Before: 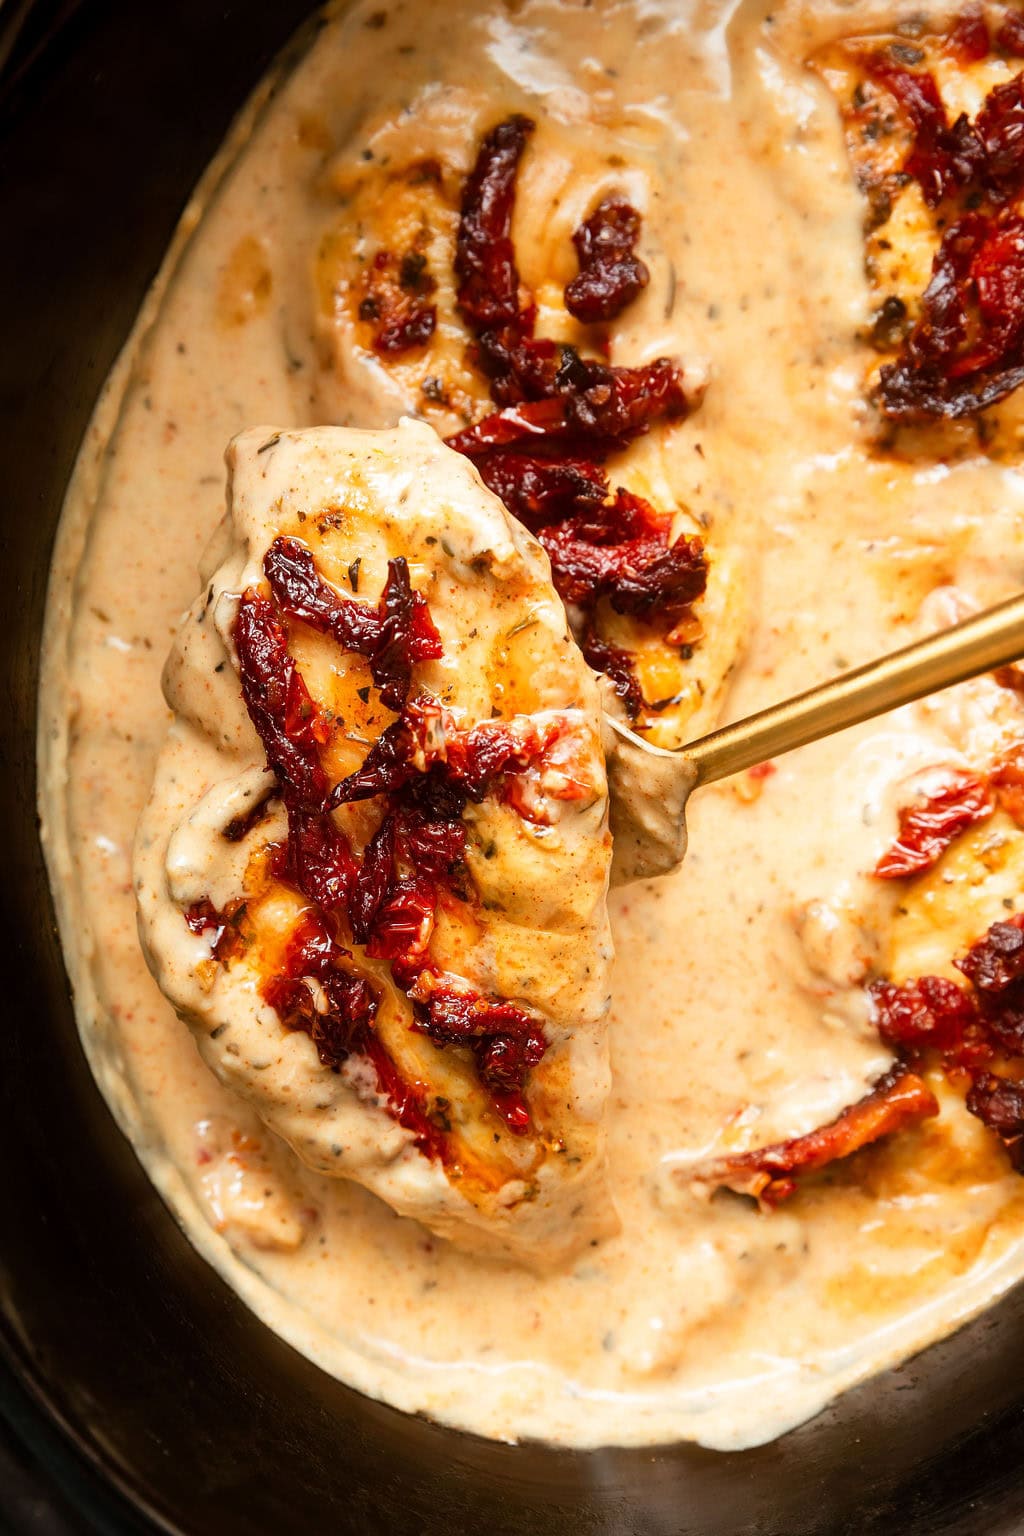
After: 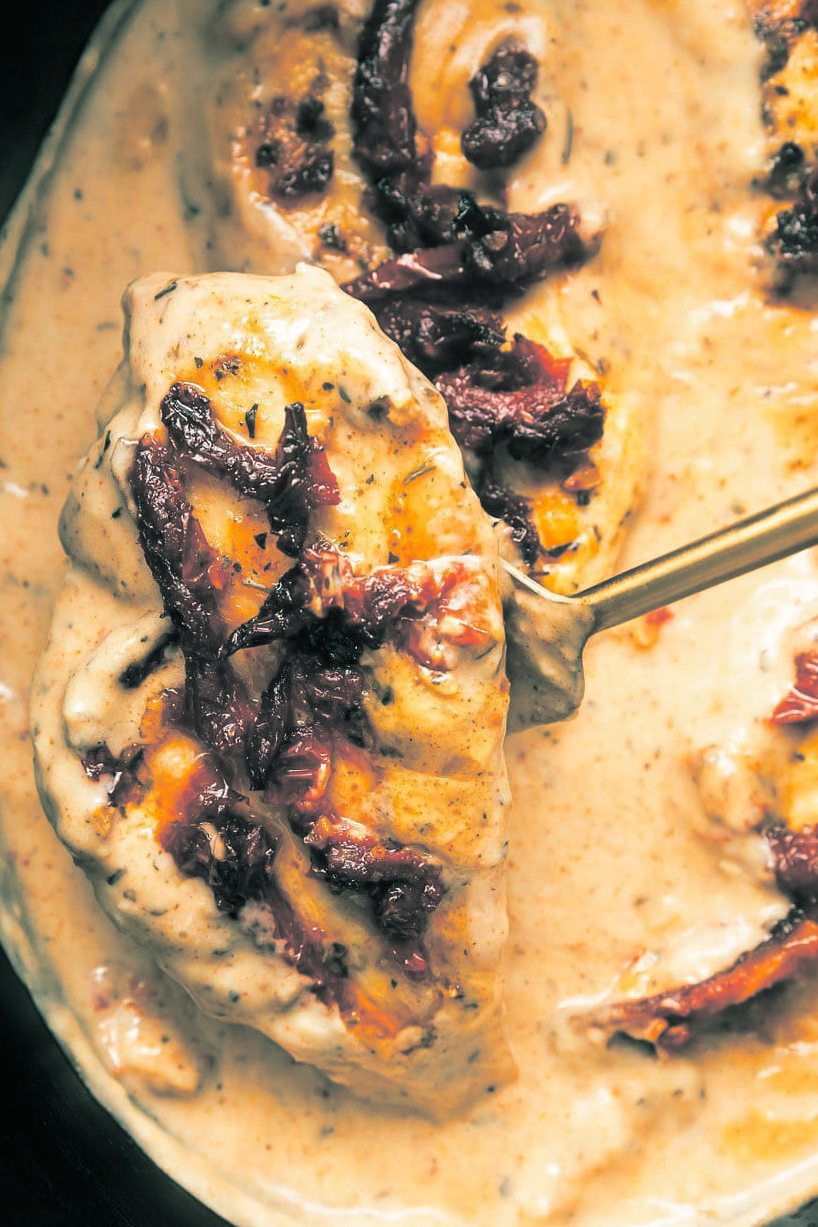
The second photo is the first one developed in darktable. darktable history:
crop and rotate: left 10.071%, top 10.071%, right 10.02%, bottom 10.02%
split-toning: shadows › hue 186.43°, highlights › hue 49.29°, compress 30.29%
